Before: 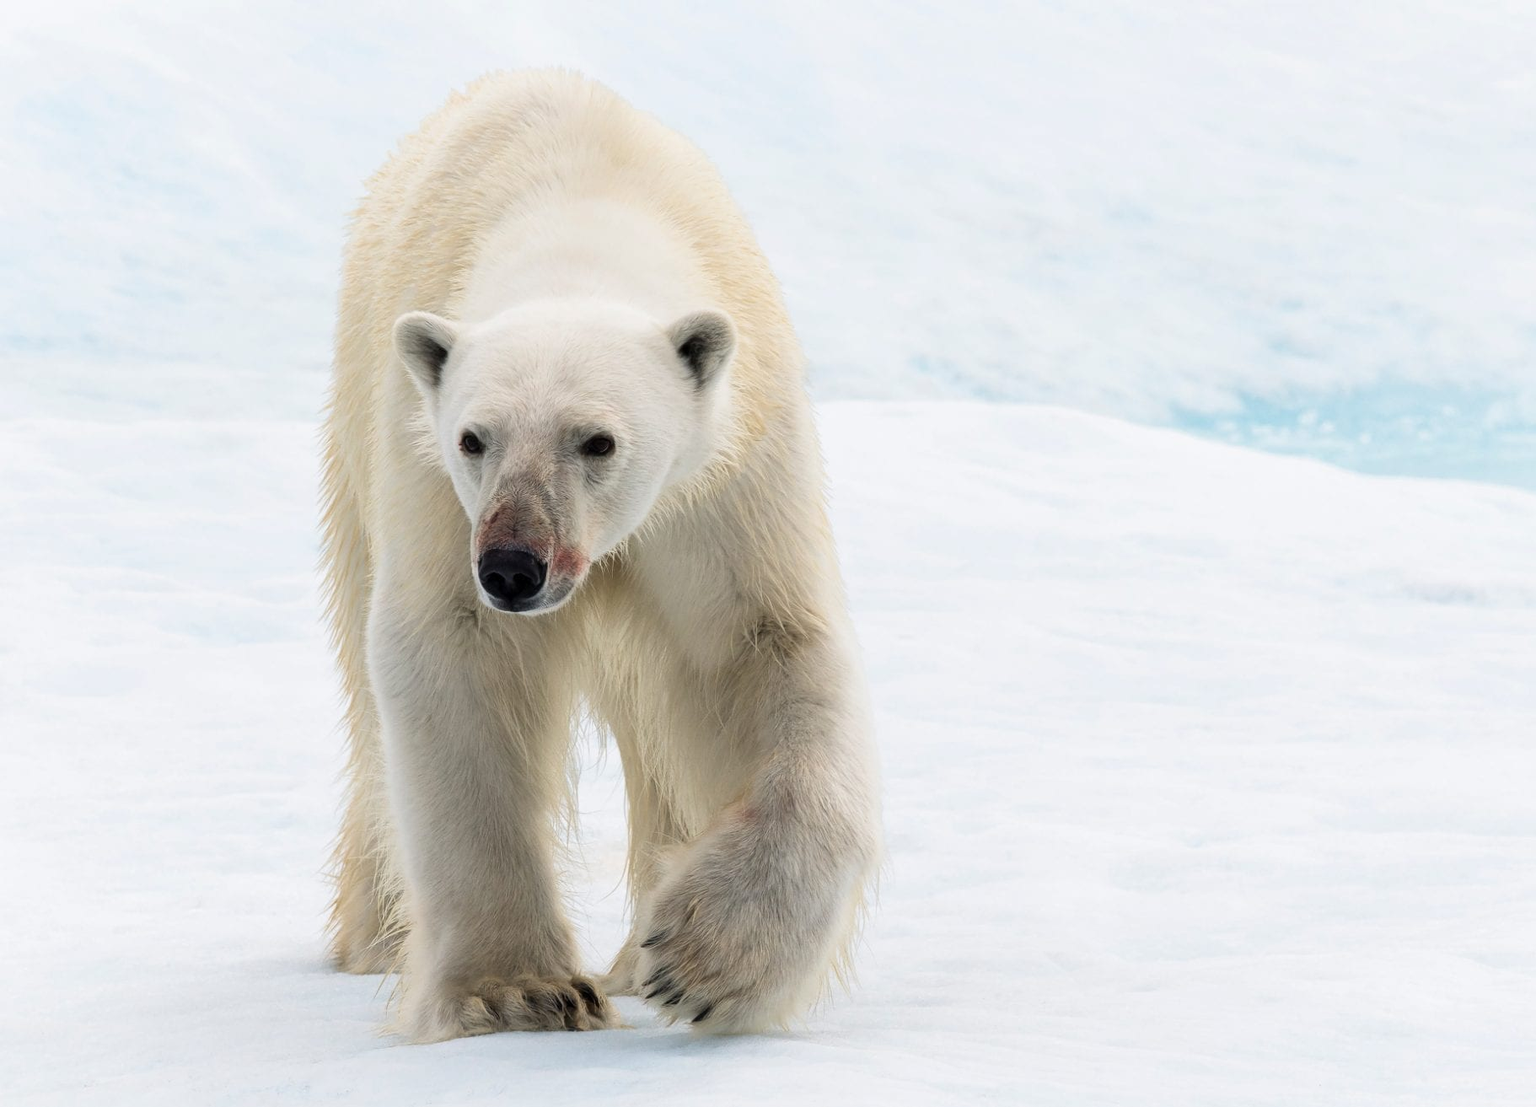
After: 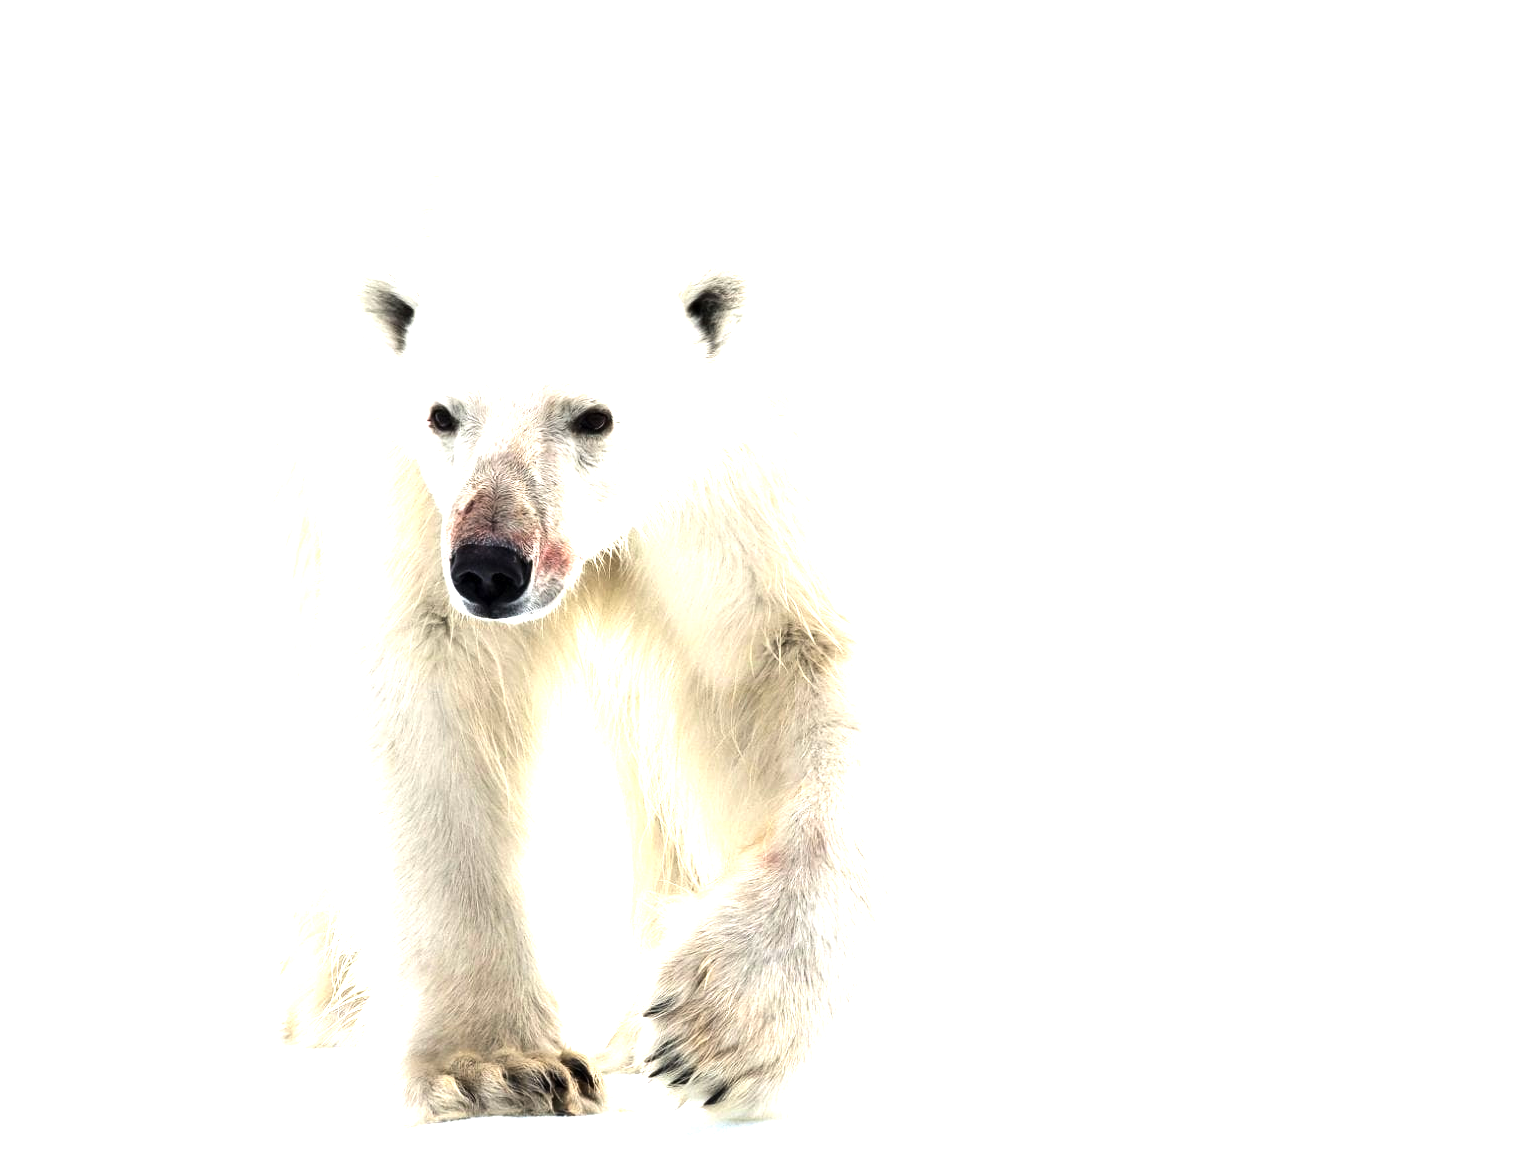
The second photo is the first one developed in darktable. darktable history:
levels: levels [0, 0.476, 0.951]
tone equalizer: -8 EV -0.75 EV, -7 EV -0.7 EV, -6 EV -0.6 EV, -5 EV -0.4 EV, -3 EV 0.4 EV, -2 EV 0.6 EV, -1 EV 0.7 EV, +0 EV 0.75 EV, edges refinement/feathering 500, mask exposure compensation -1.57 EV, preserve details no
exposure: exposure 1 EV, compensate highlight preservation false
crop: left 6.446%, top 8.188%, right 9.538%, bottom 3.548%
